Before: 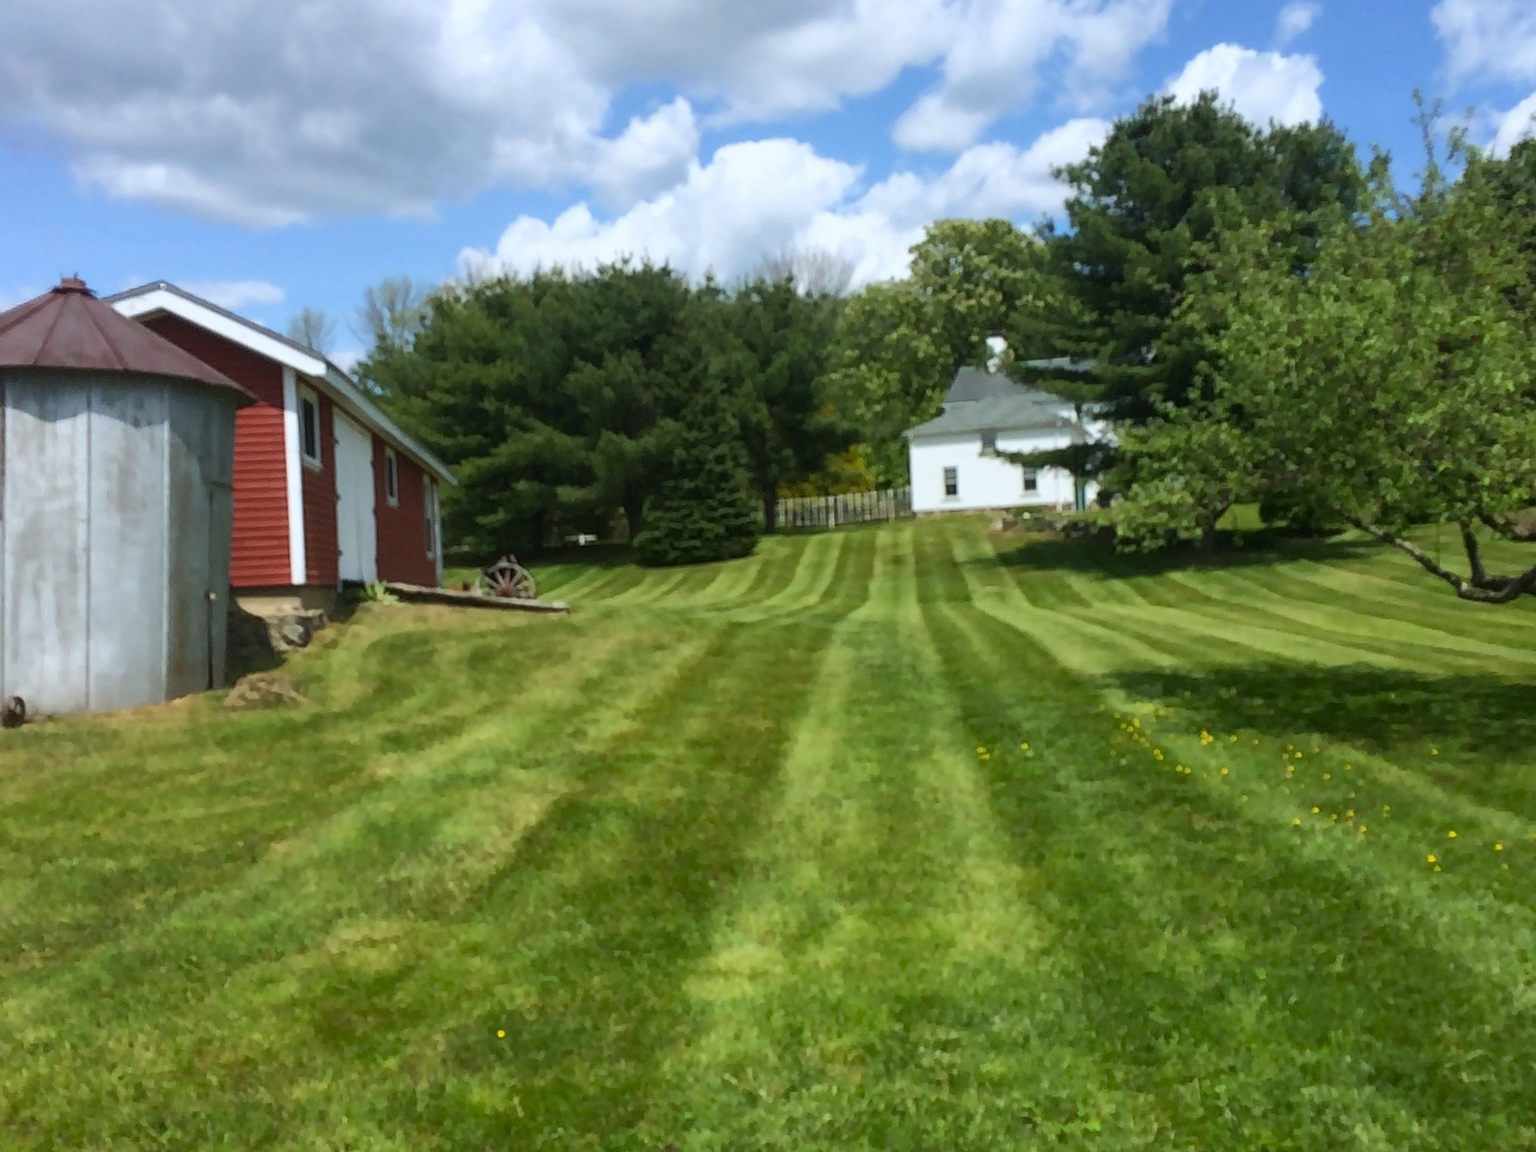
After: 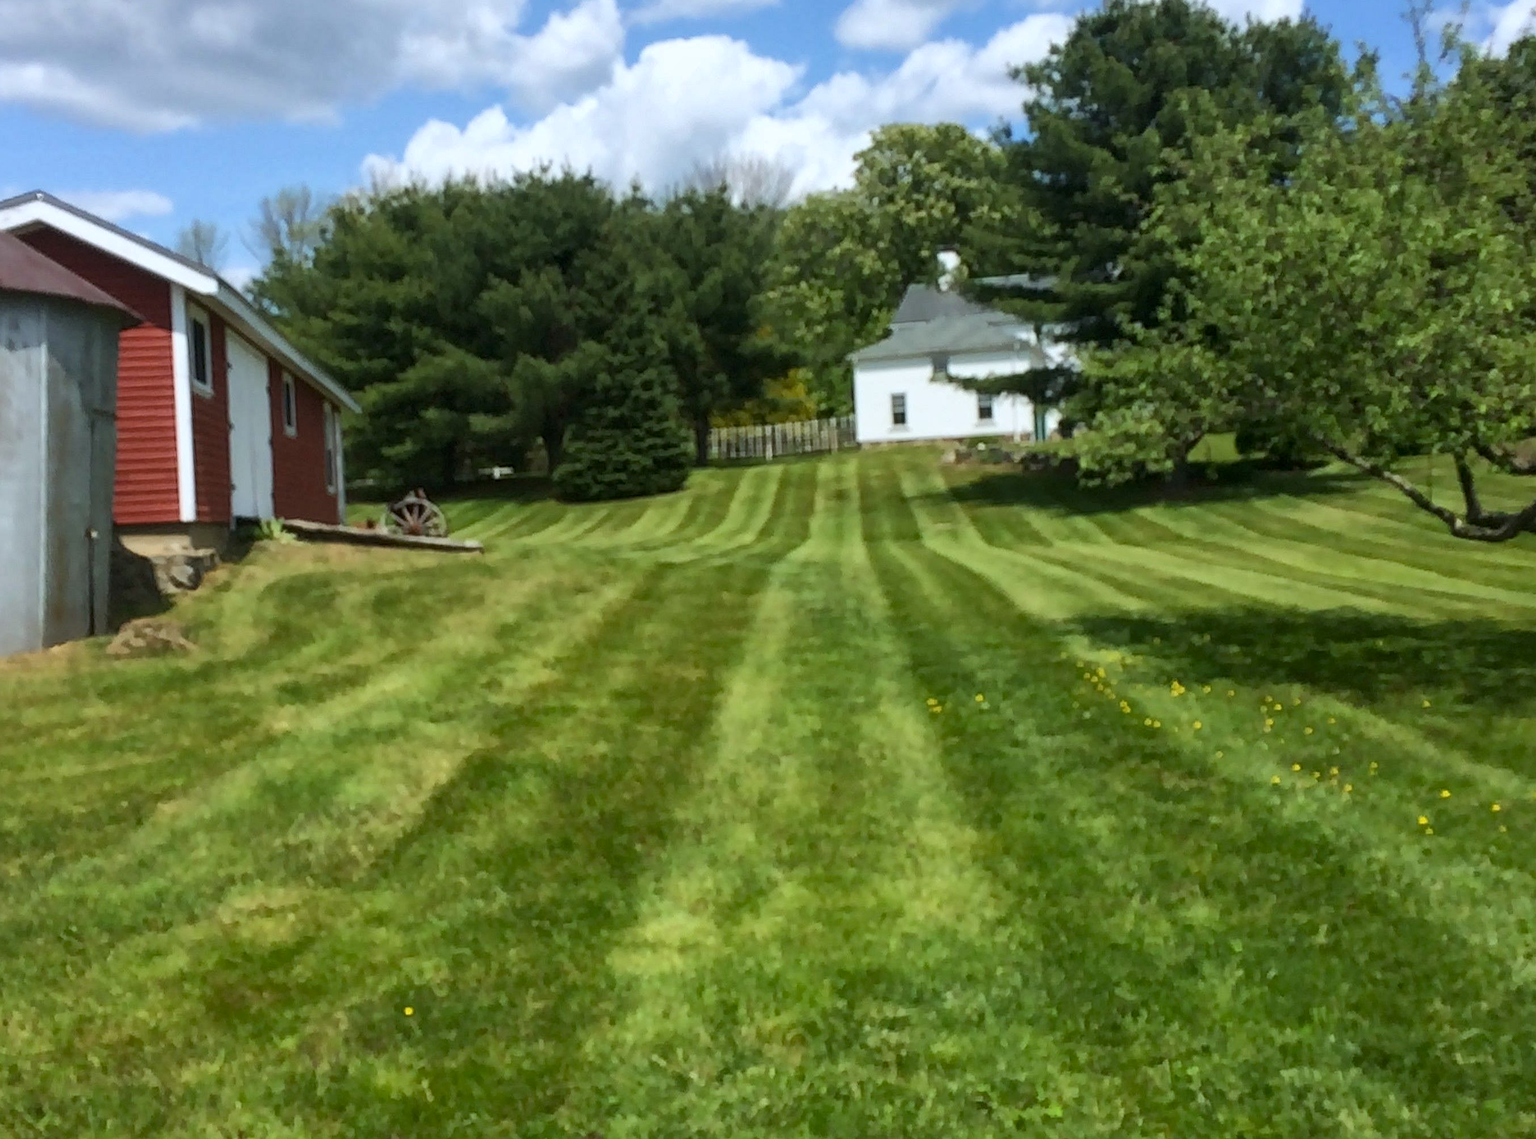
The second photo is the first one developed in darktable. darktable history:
local contrast: mode bilateral grid, contrast 20, coarseness 50, detail 120%, midtone range 0.2
crop and rotate: left 8.262%, top 9.226%
